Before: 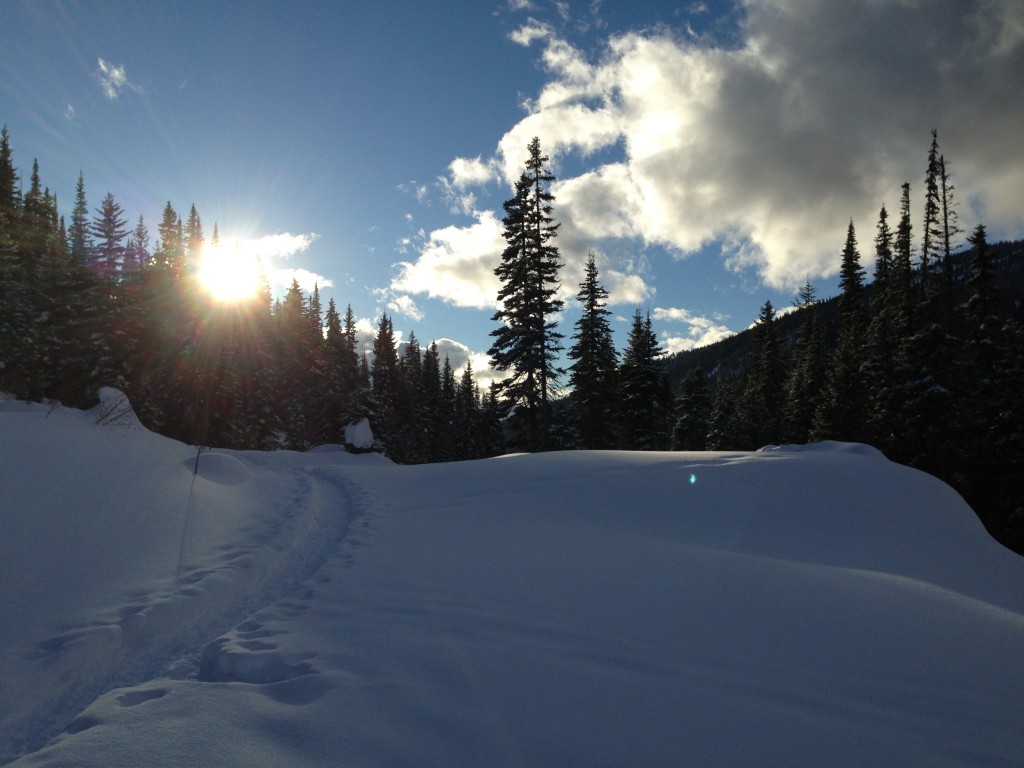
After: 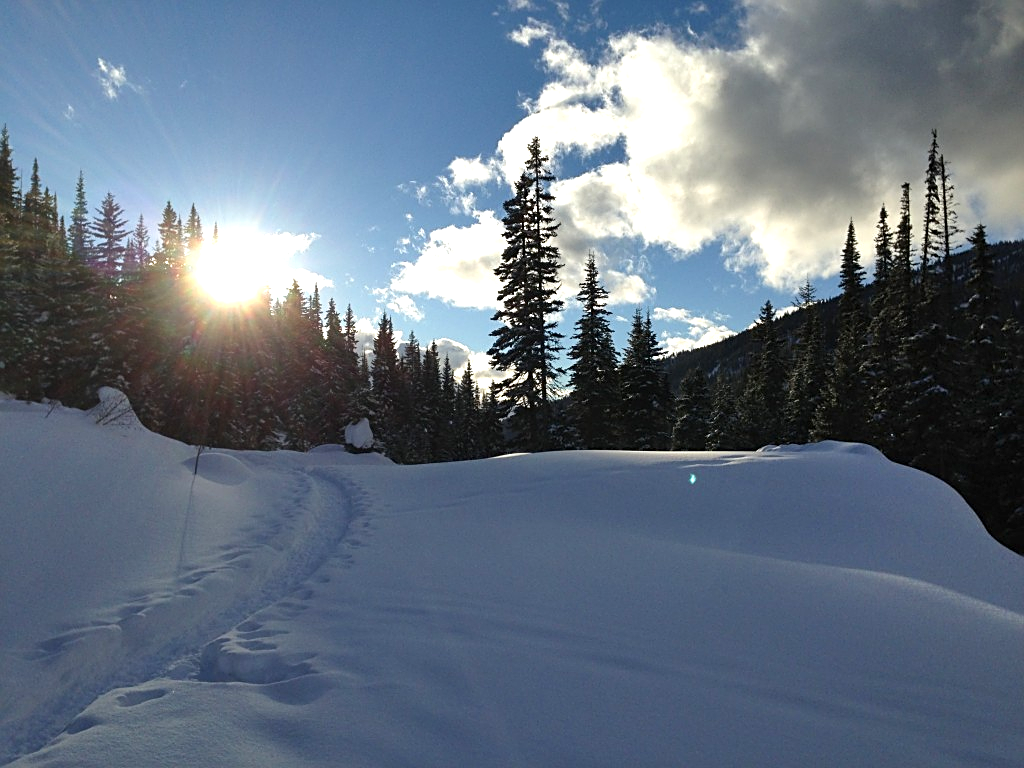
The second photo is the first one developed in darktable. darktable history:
shadows and highlights: low approximation 0.01, soften with gaussian
exposure: exposure 0.563 EV, compensate highlight preservation false
sharpen: on, module defaults
